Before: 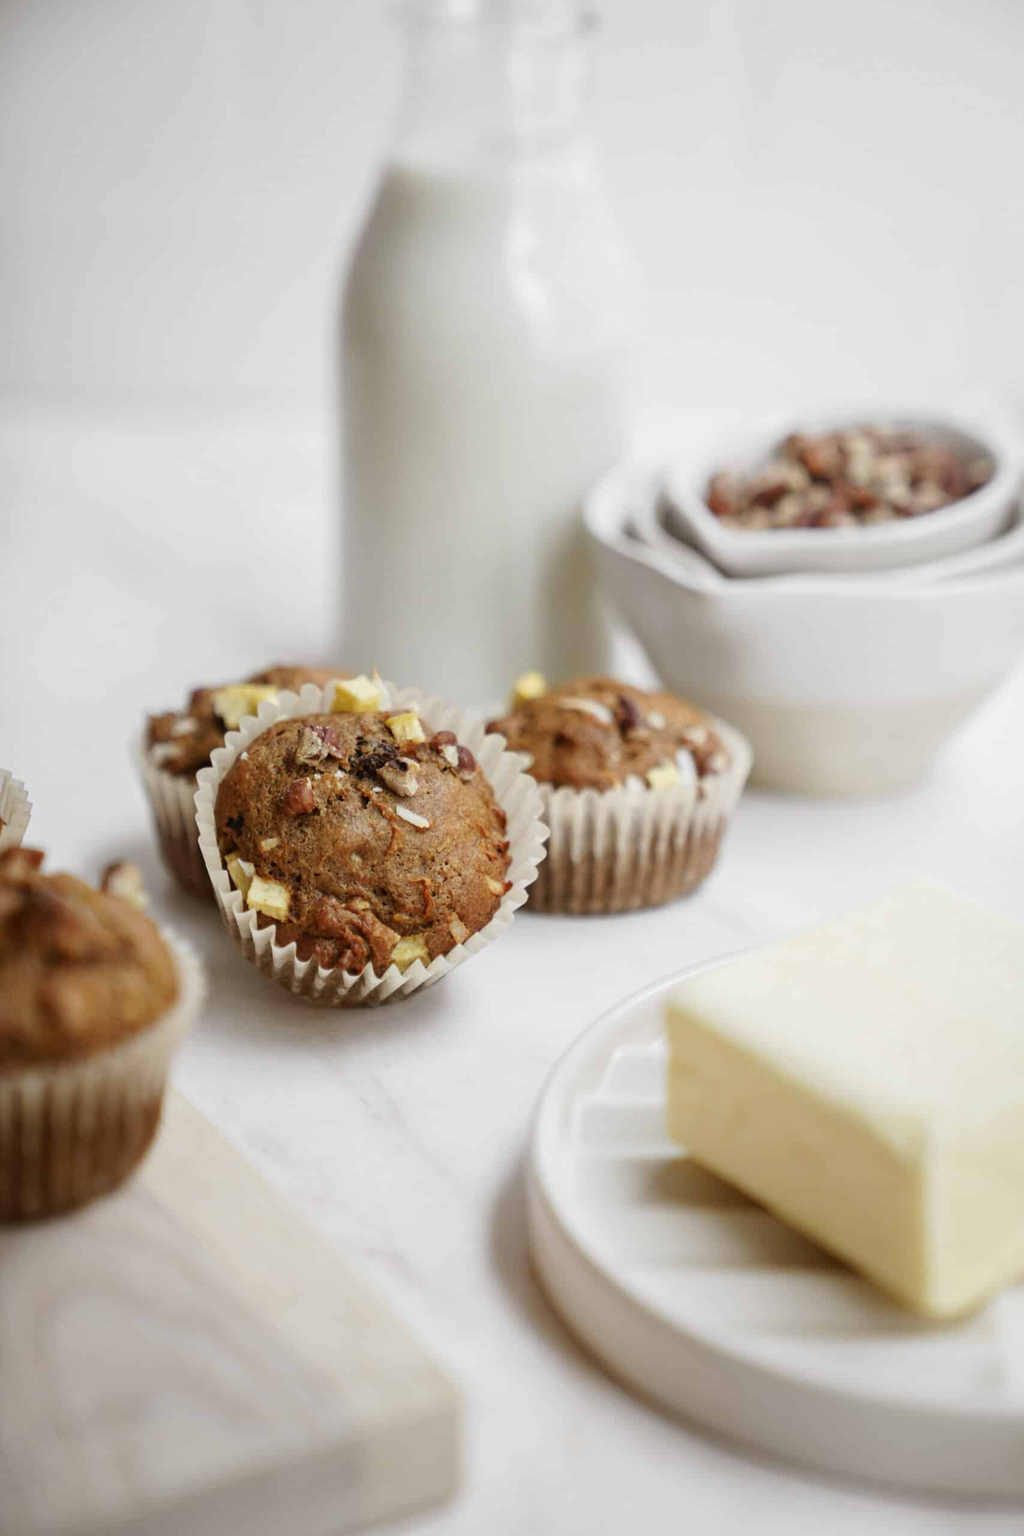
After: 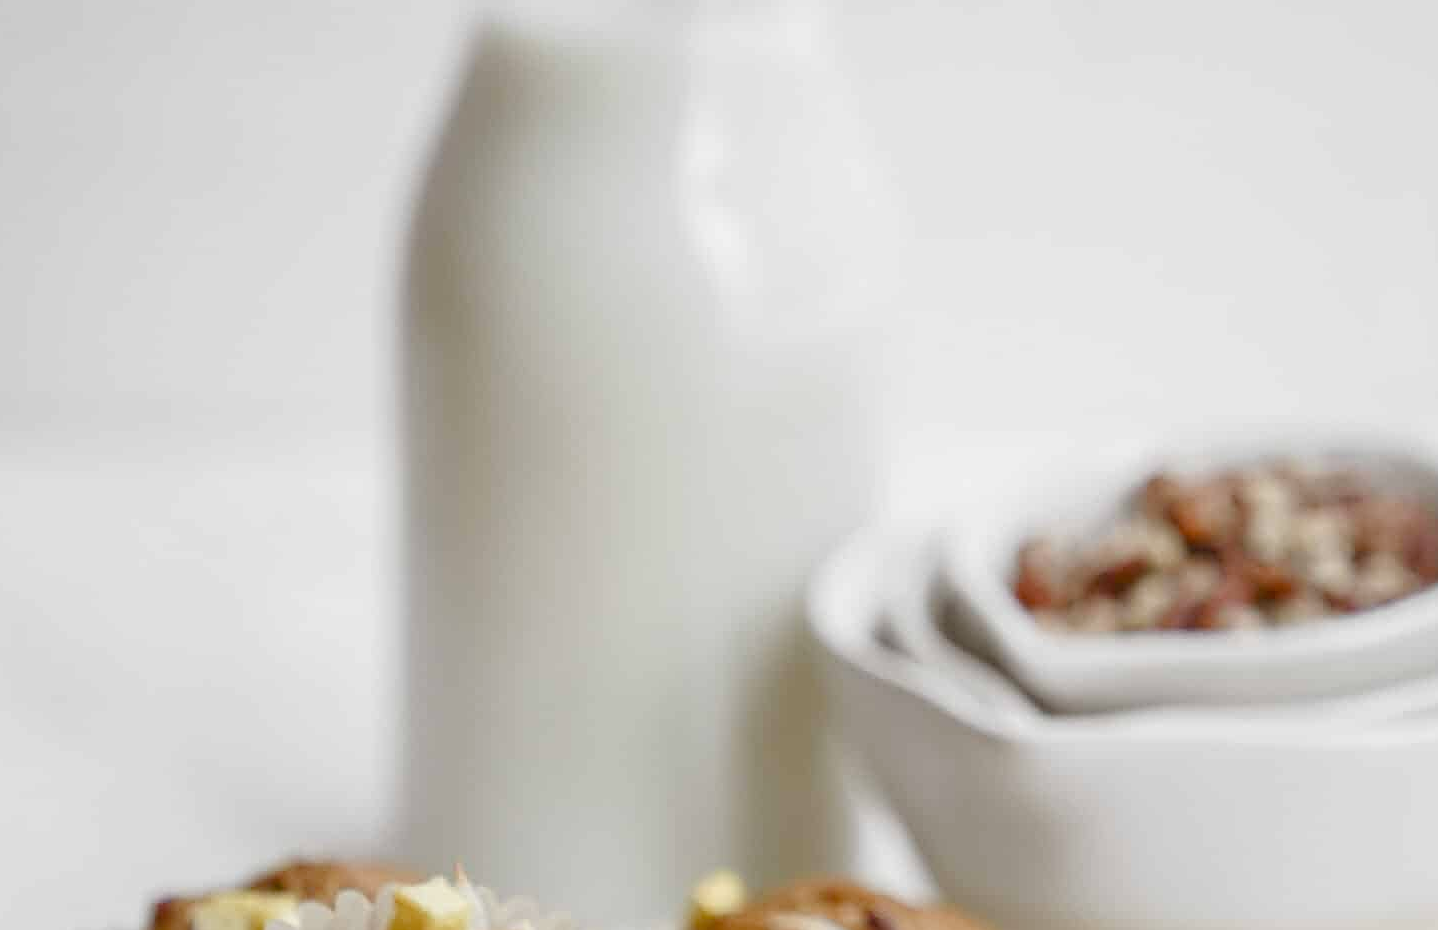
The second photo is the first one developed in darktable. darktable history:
color balance rgb: perceptual saturation grading › global saturation 20%, perceptual saturation grading › highlights -49.519%, perceptual saturation grading › shadows 26.142%, global vibrance 20%
crop and rotate: left 9.698%, top 9.759%, right 6.058%, bottom 53.898%
sharpen: on, module defaults
